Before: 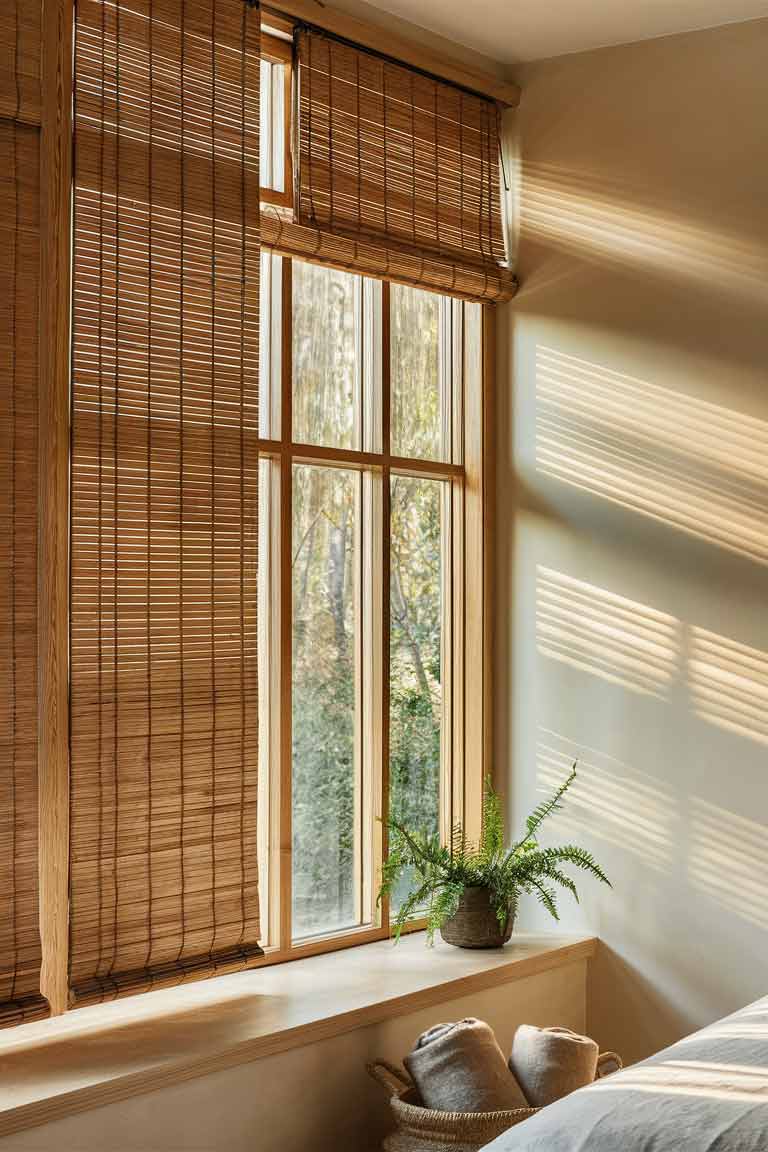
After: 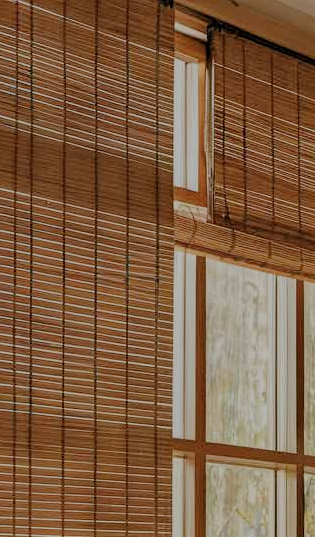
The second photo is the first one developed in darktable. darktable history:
crop and rotate: left 11.257%, top 0.094%, right 47.642%, bottom 53.232%
filmic rgb: black relative exposure -7.96 EV, white relative exposure 8.05 EV, hardness 2.45, latitude 9.33%, contrast 0.731, highlights saturation mix 9.19%, shadows ↔ highlights balance 1.59%
